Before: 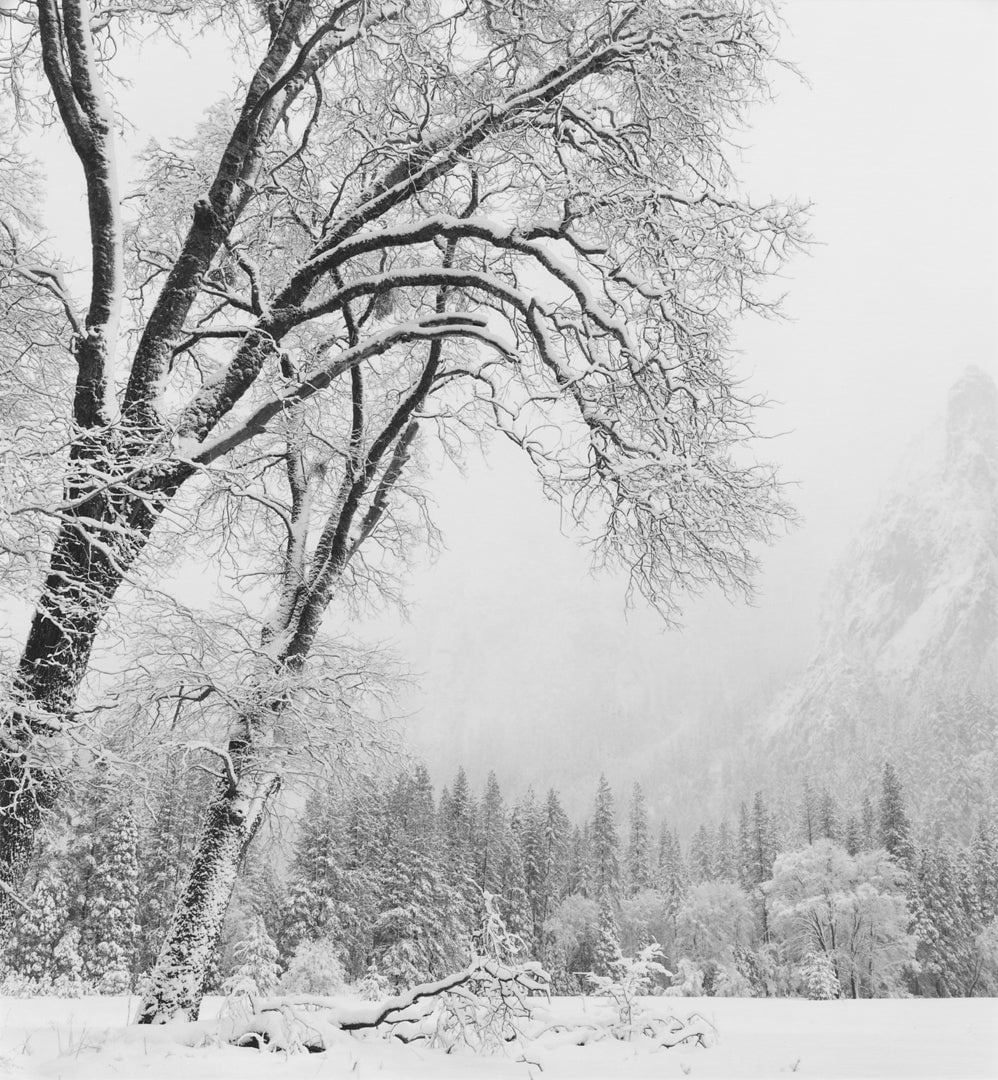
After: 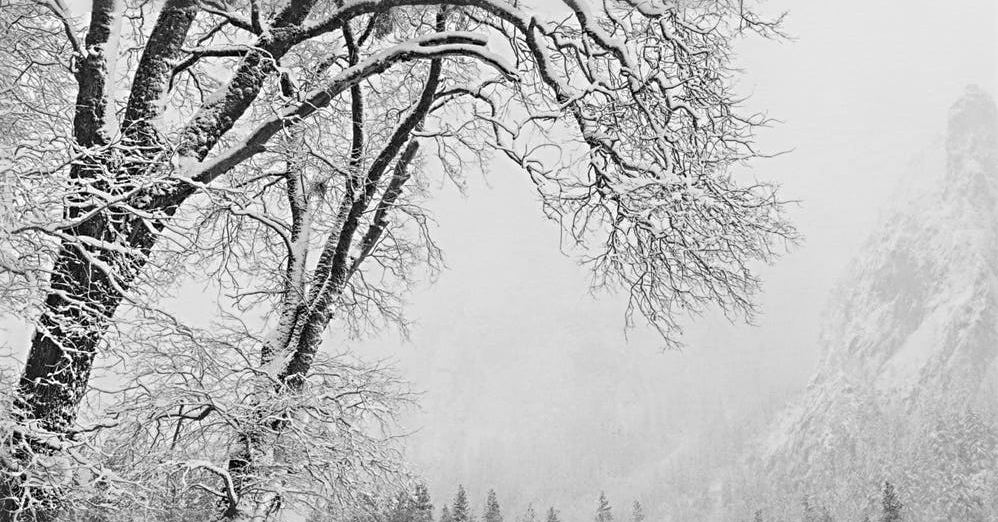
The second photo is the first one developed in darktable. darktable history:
sharpen: radius 4.883
local contrast: on, module defaults
exposure: black level correction 0.002, exposure -0.1 EV, compensate highlight preservation false
tone equalizer: -8 EV -1.84 EV, -7 EV -1.16 EV, -6 EV -1.62 EV, smoothing diameter 25%, edges refinement/feathering 10, preserve details guided filter
crop and rotate: top 26.056%, bottom 25.543%
